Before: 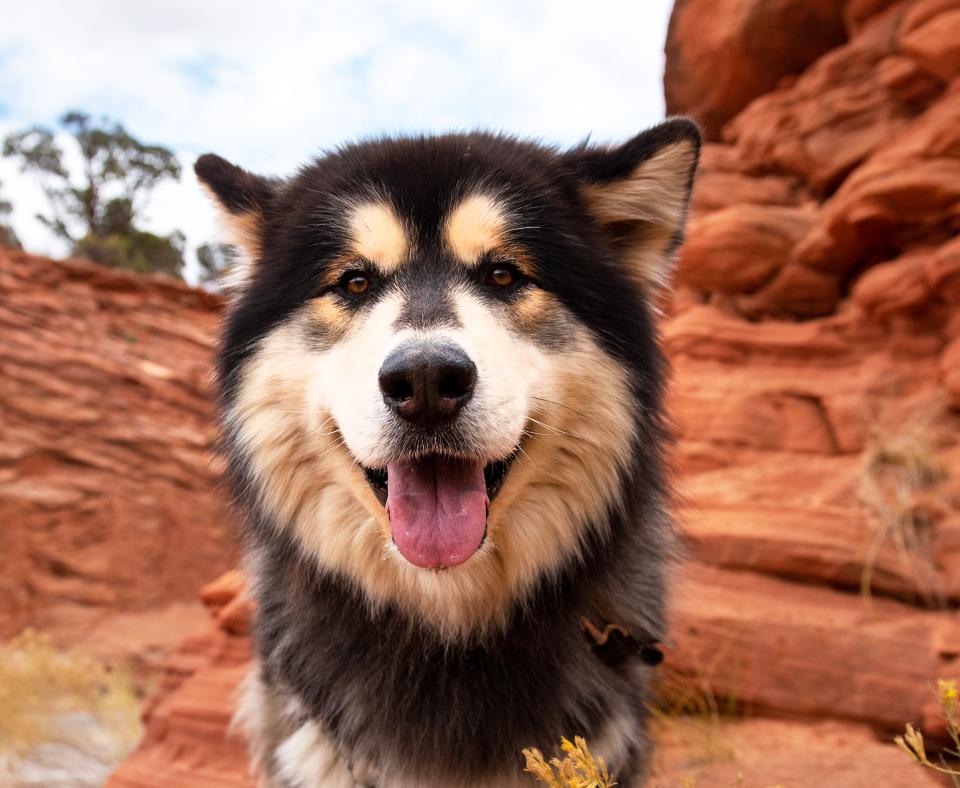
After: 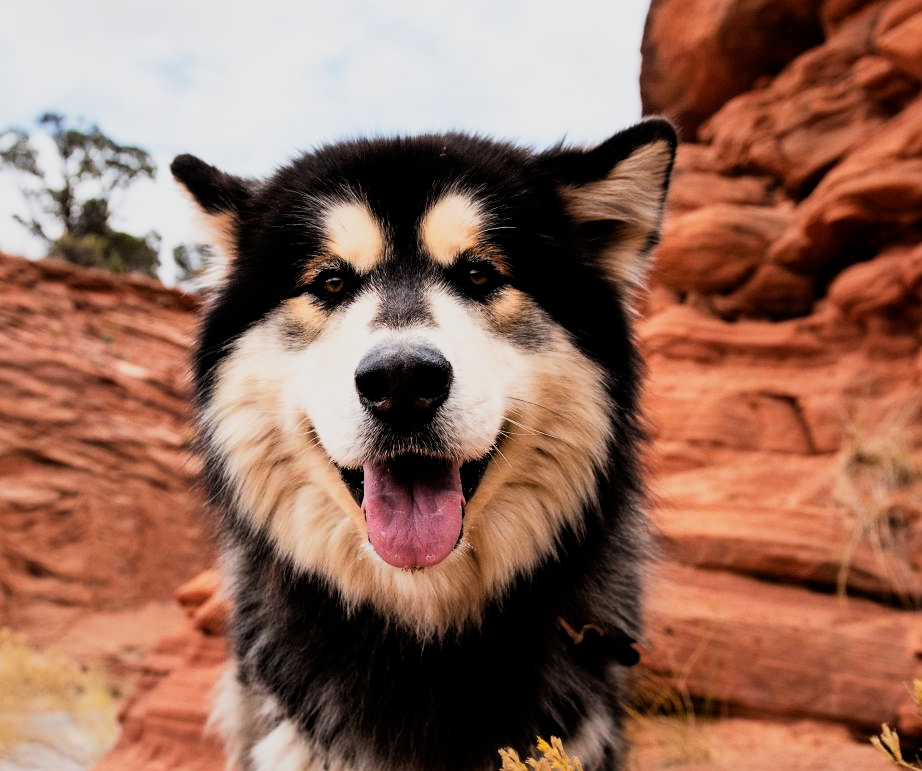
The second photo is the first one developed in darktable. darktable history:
filmic rgb: black relative exposure -5.06 EV, white relative exposure 3.97 EV, hardness 2.91, contrast 1.412, highlights saturation mix -30.48%
crop and rotate: left 2.603%, right 1.284%, bottom 2.077%
